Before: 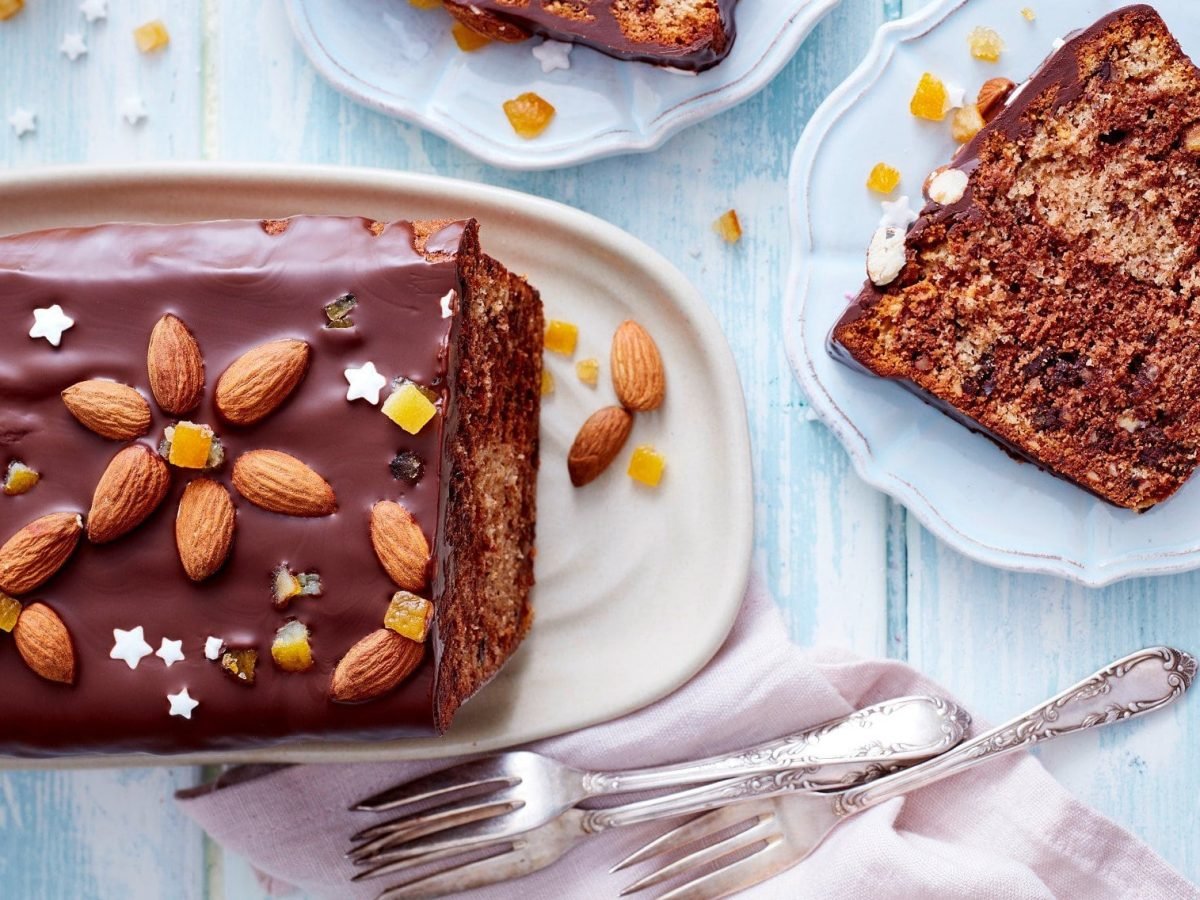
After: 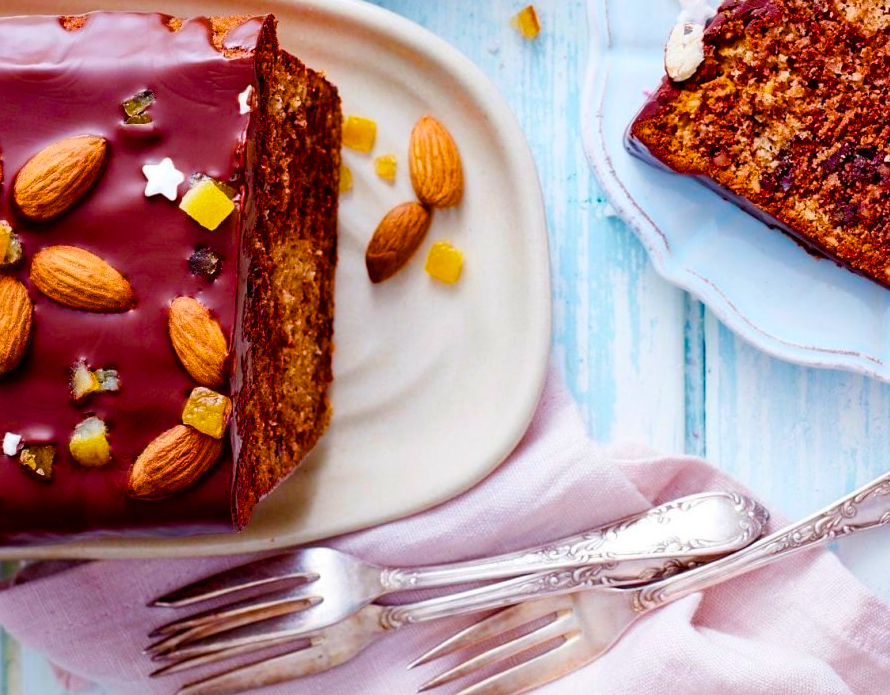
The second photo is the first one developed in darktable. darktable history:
crop: left 16.85%, top 22.702%, right 8.935%
color balance rgb: perceptual saturation grading › global saturation 0.651%, perceptual saturation grading › mid-tones 6.096%, perceptual saturation grading › shadows 71.997%, global vibrance 50.216%
